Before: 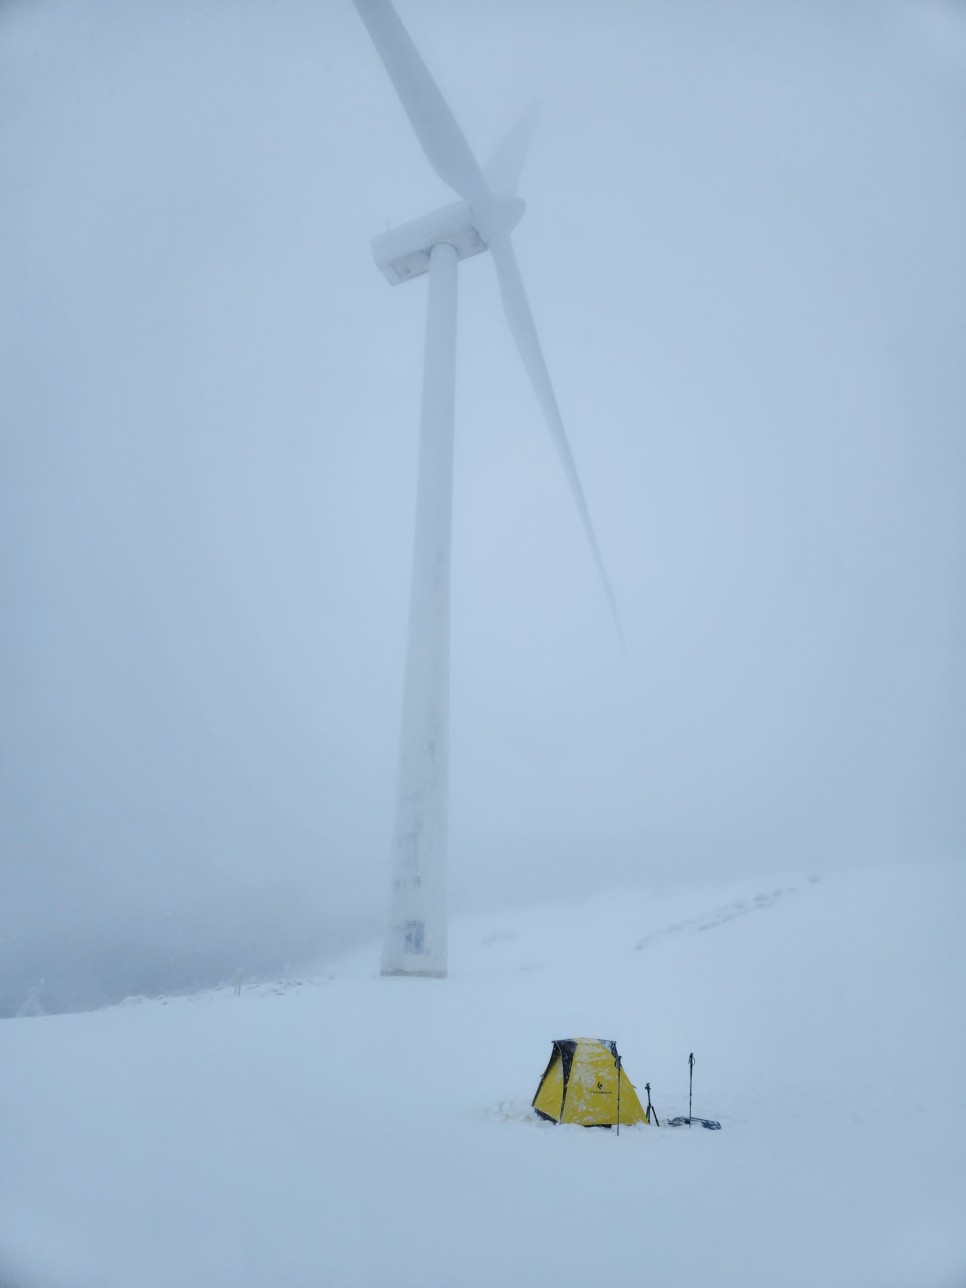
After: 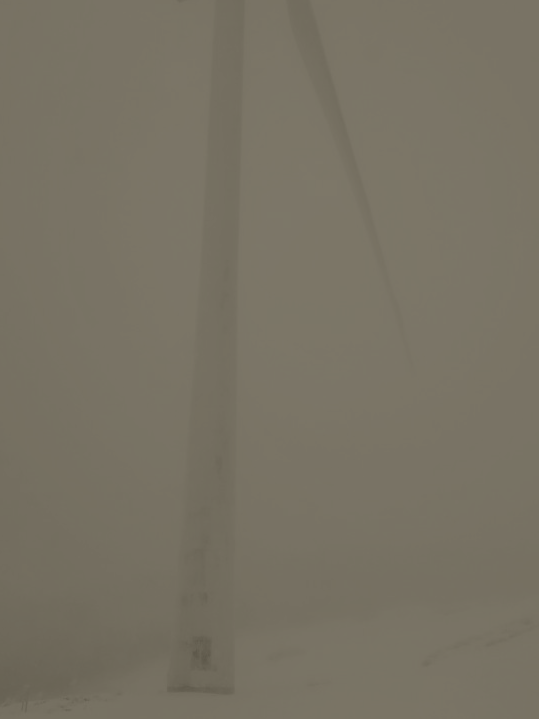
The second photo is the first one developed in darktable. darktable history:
tone equalizer: on, module defaults
crop and rotate: left 22.13%, top 22.054%, right 22.026%, bottom 22.102%
filmic rgb: white relative exposure 3.8 EV, hardness 4.35
colorize: hue 41.44°, saturation 22%, source mix 60%, lightness 10.61%
exposure: black level correction 0.009, exposure -0.637 EV, compensate highlight preservation false
